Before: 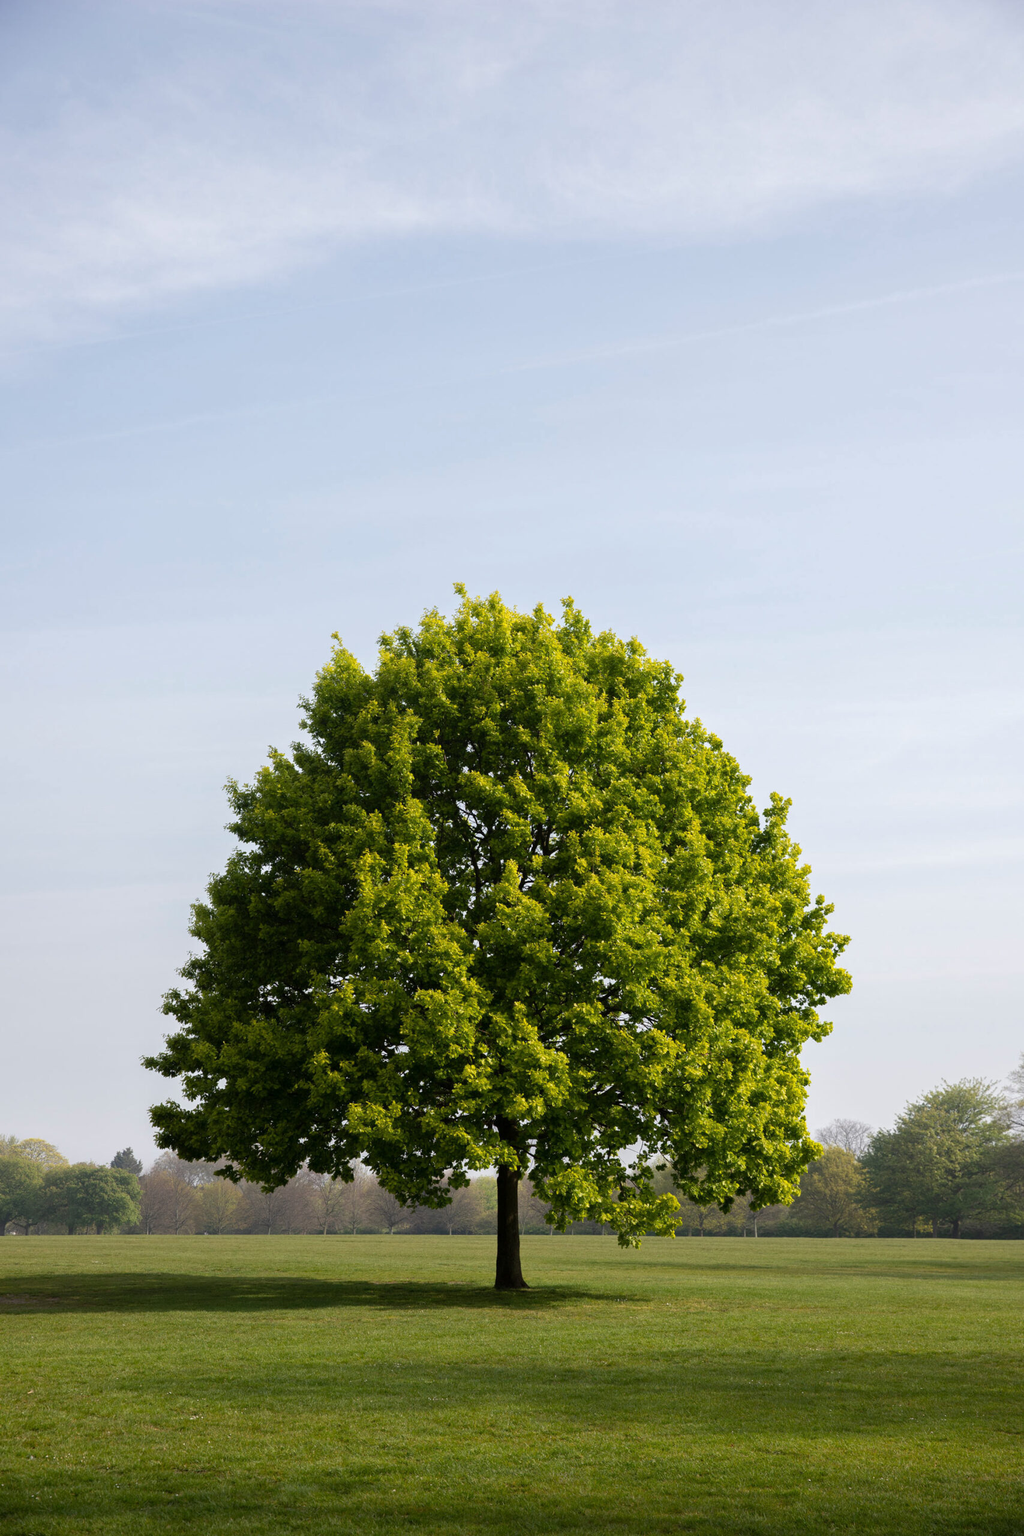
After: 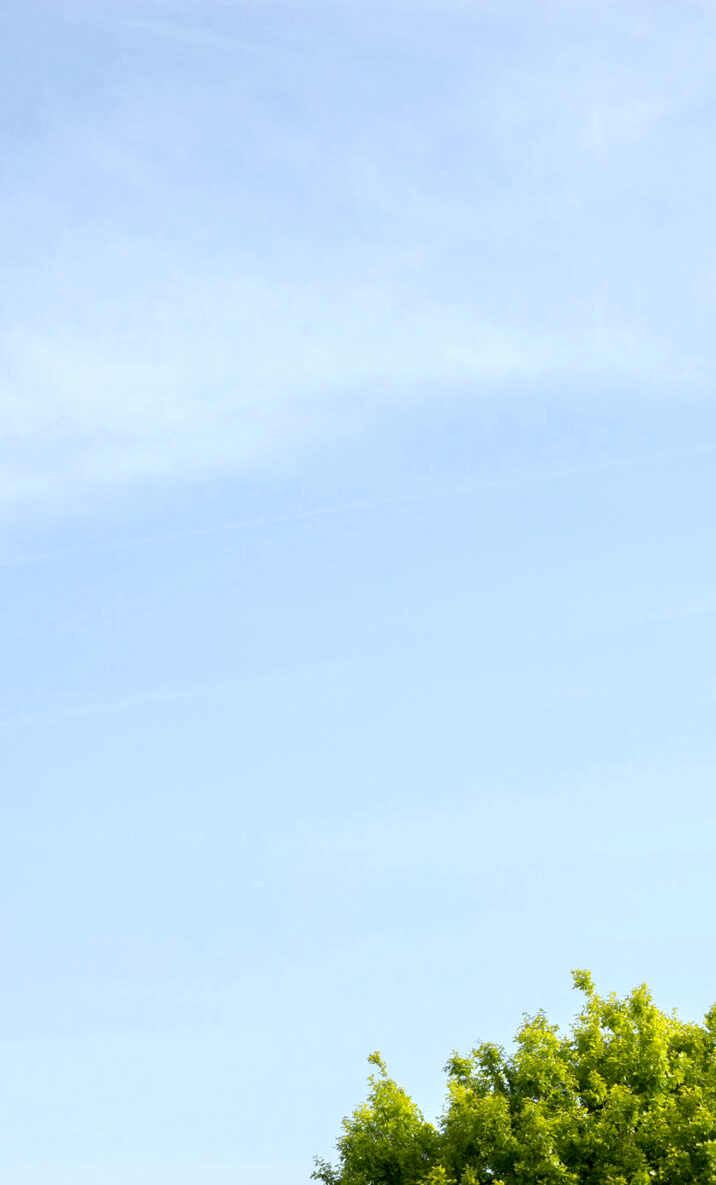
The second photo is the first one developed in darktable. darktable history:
crop and rotate: left 10.817%, top 0.062%, right 47.194%, bottom 53.626%
exposure: black level correction 0.005, exposure 0.286 EV, compensate highlight preservation false
white balance: red 0.925, blue 1.046
